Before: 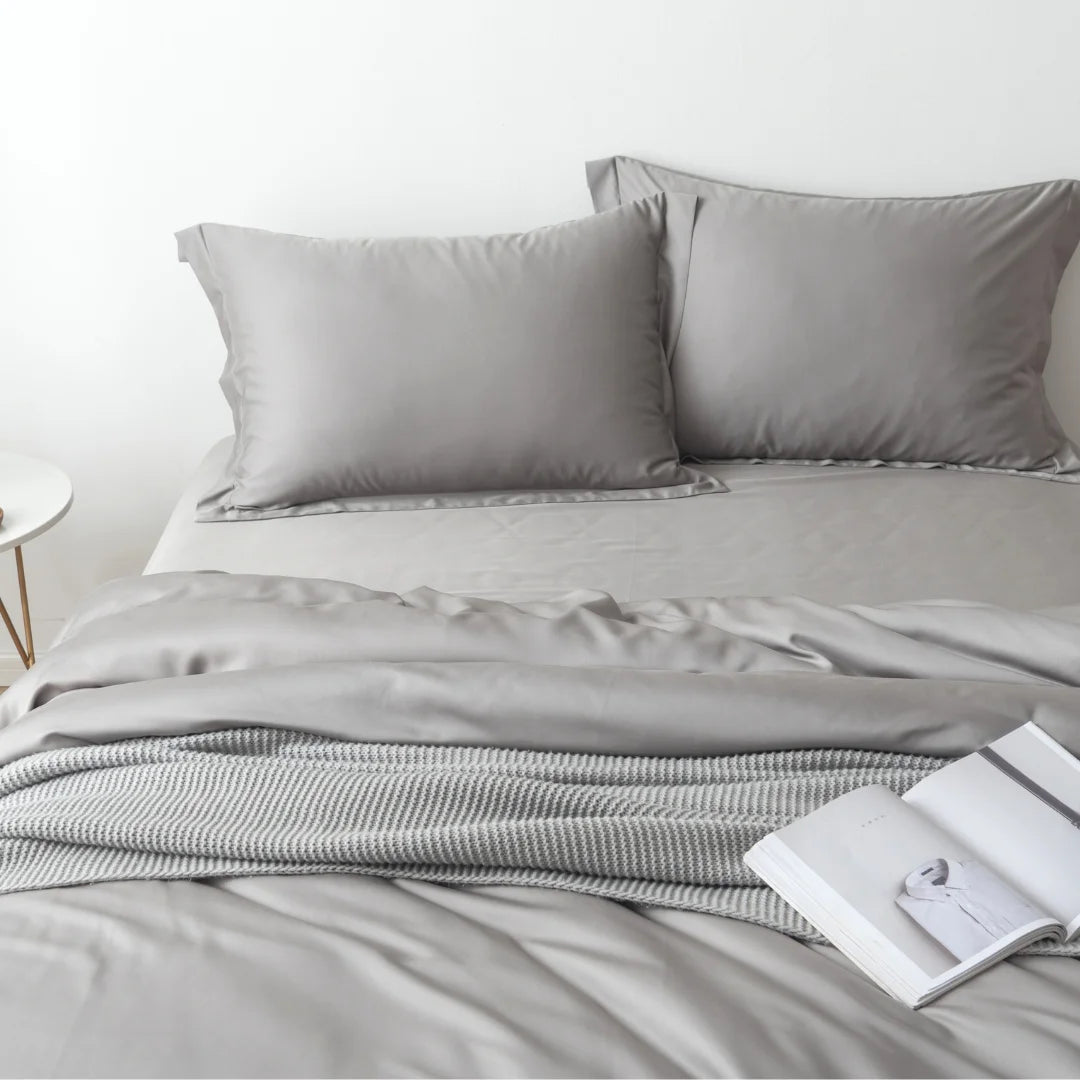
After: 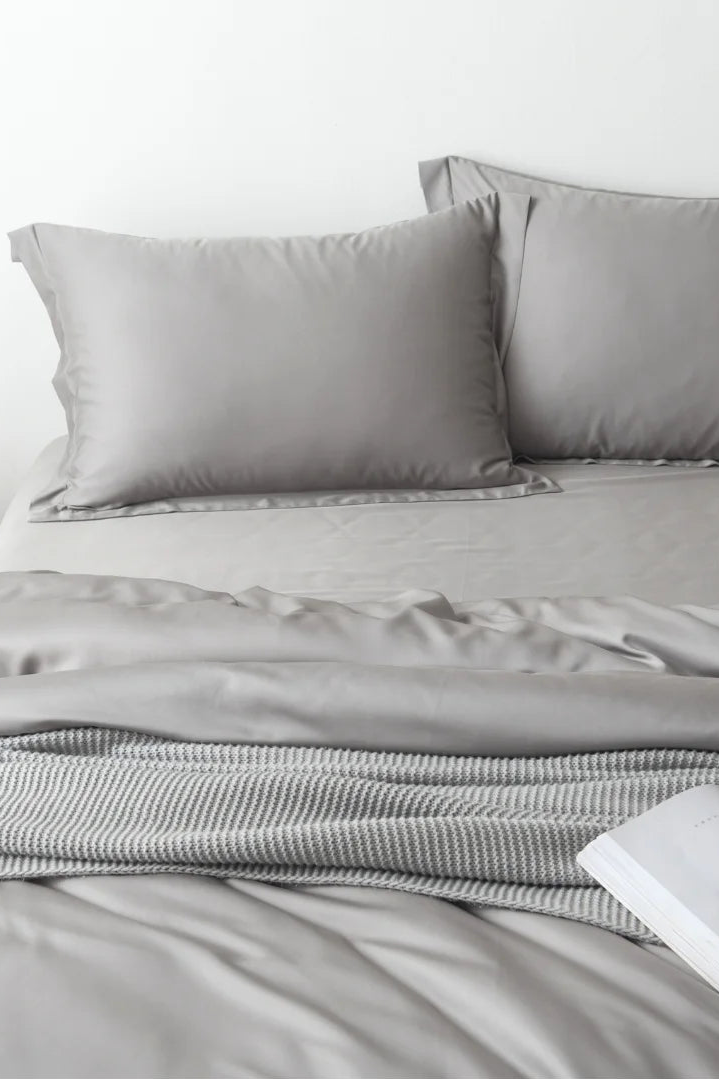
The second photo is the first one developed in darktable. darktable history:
crop and rotate: left 15.608%, right 17.779%
